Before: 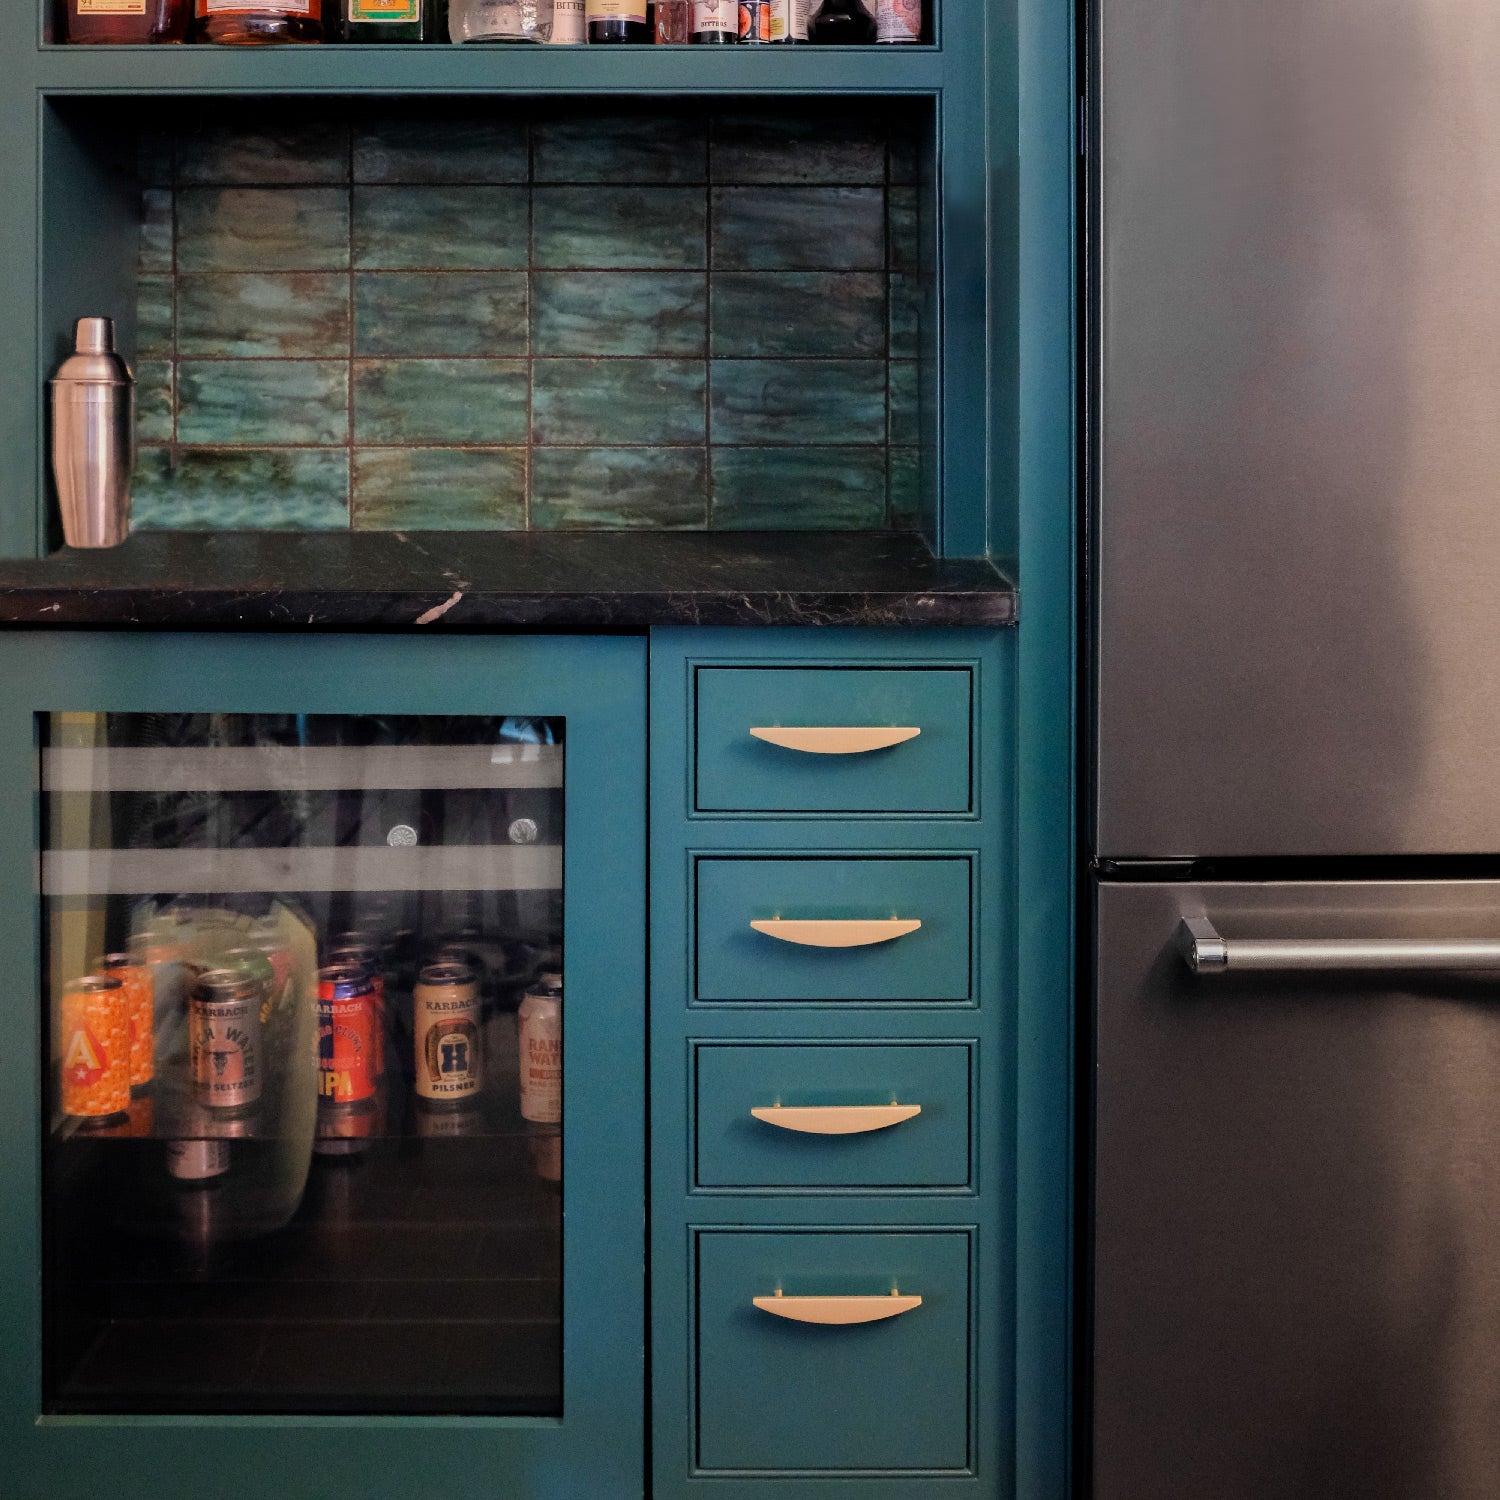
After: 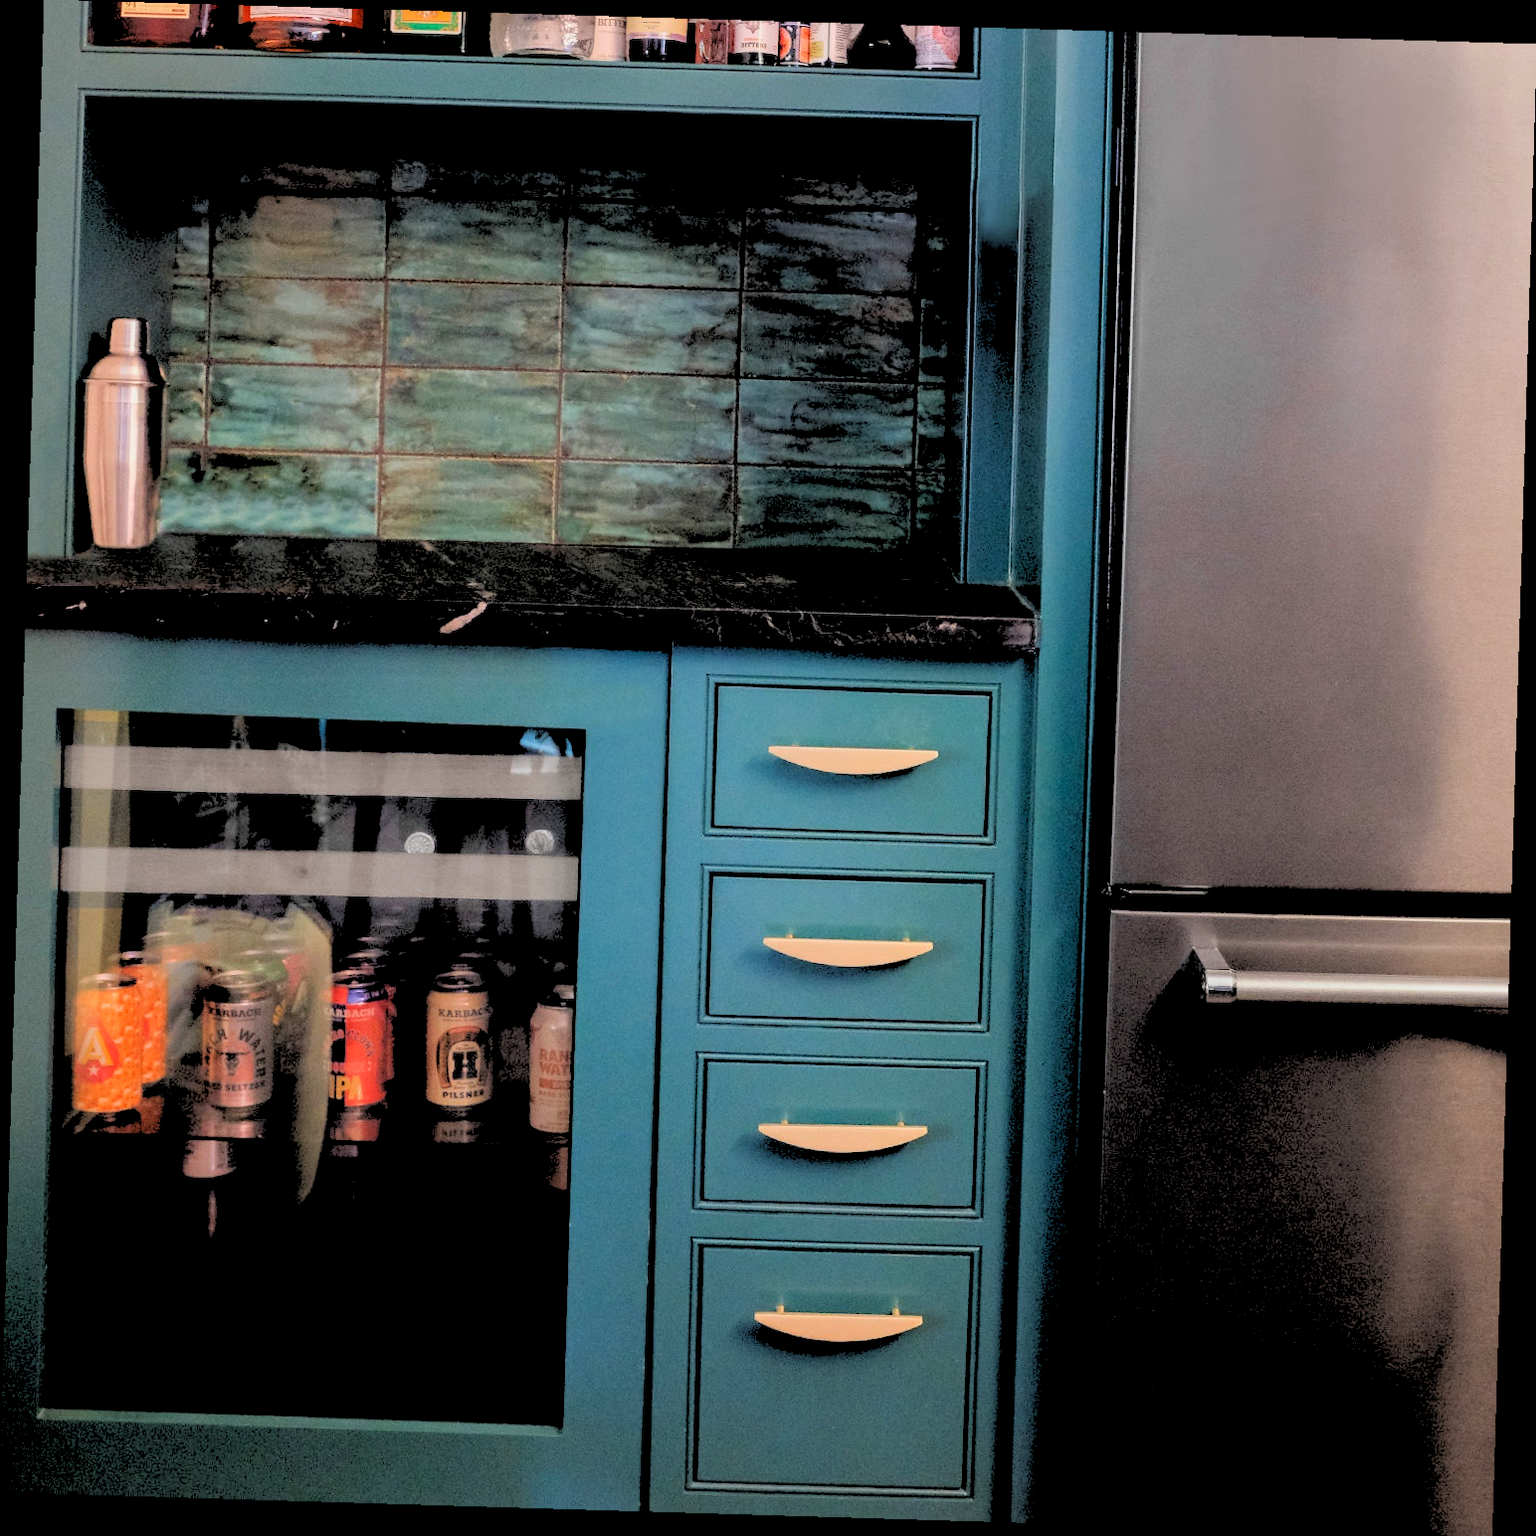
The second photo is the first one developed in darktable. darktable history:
levels: levels [0.016, 0.5, 0.996]
rgb levels: levels [[0.027, 0.429, 0.996], [0, 0.5, 1], [0, 0.5, 1]]
rotate and perspective: rotation 1.72°, automatic cropping off
